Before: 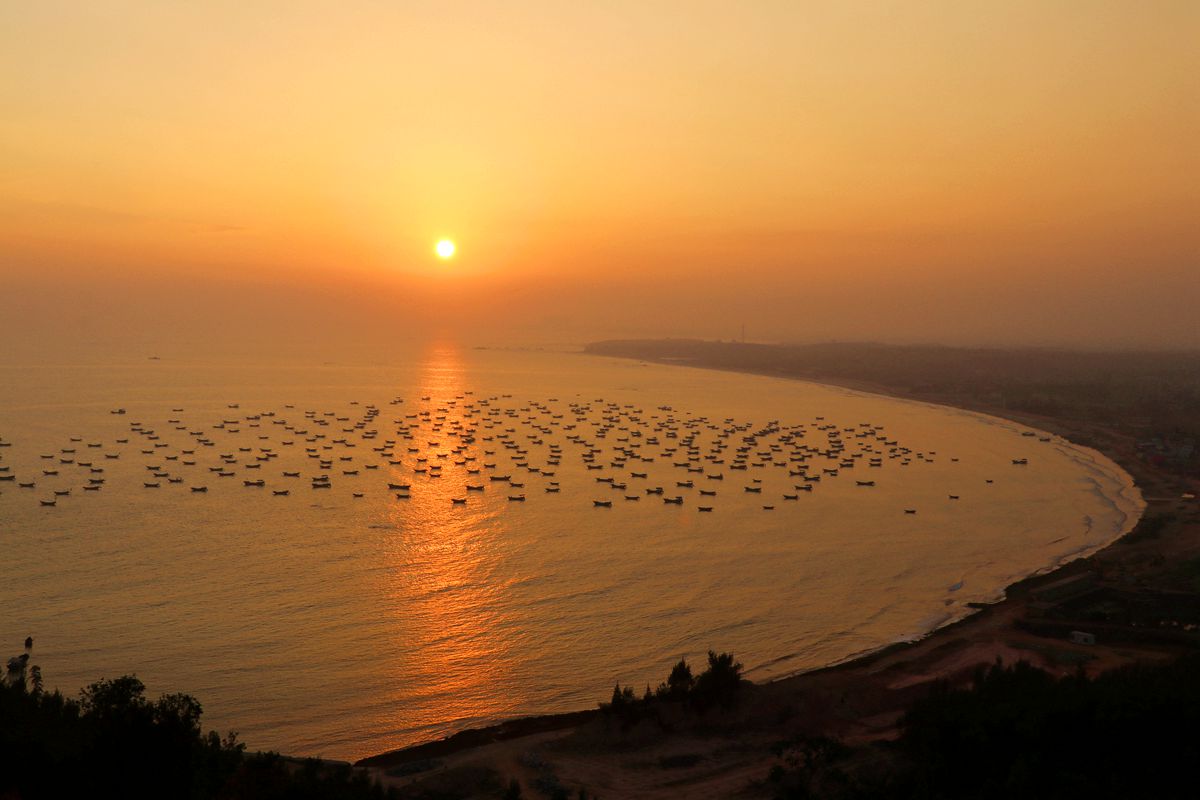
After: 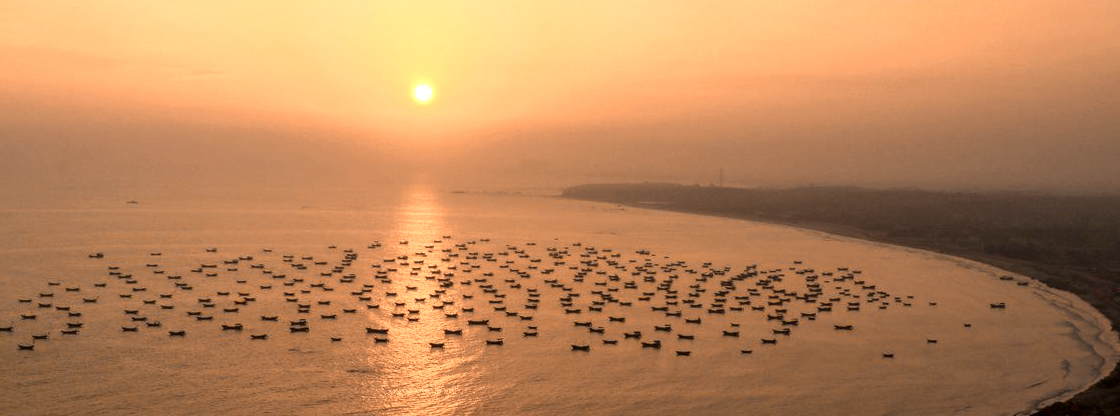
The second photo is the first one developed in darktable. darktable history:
local contrast: on, module defaults
crop: left 1.843%, top 19.53%, right 4.79%, bottom 28.404%
color zones: curves: ch0 [(0.009, 0.528) (0.136, 0.6) (0.255, 0.586) (0.39, 0.528) (0.522, 0.584) (0.686, 0.736) (0.849, 0.561)]; ch1 [(0.045, 0.781) (0.14, 0.416) (0.257, 0.695) (0.442, 0.032) (0.738, 0.338) (0.818, 0.632) (0.891, 0.741) (1, 0.704)]; ch2 [(0, 0.667) (0.141, 0.52) (0.26, 0.37) (0.474, 0.432) (0.743, 0.286)]
exposure: exposure -0.113 EV, compensate highlight preservation false
contrast brightness saturation: contrast 0.007, saturation -0.057
